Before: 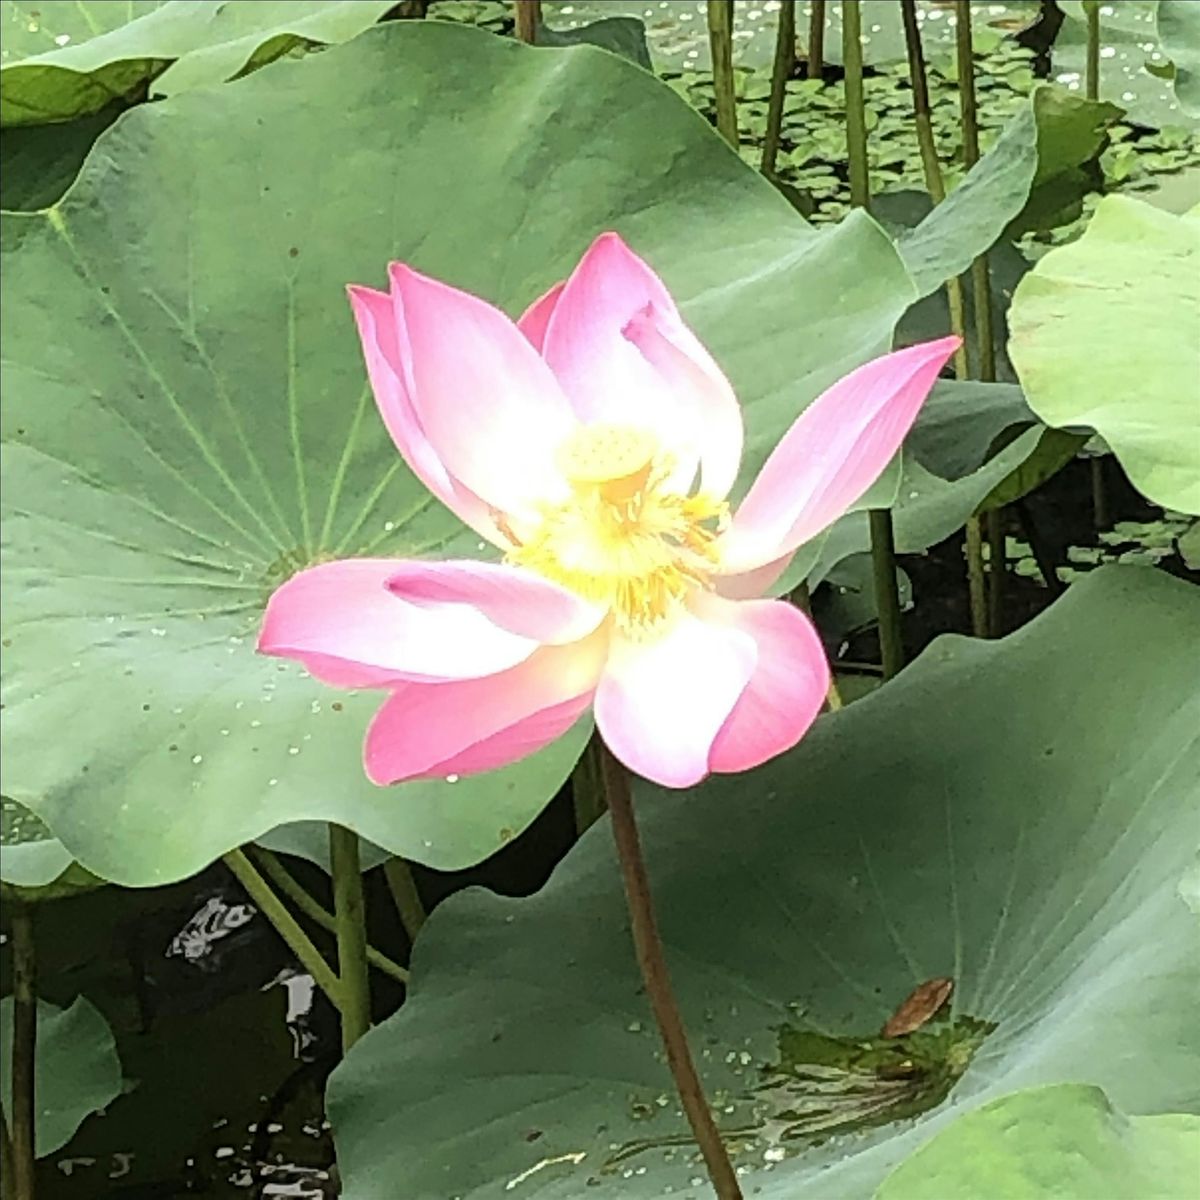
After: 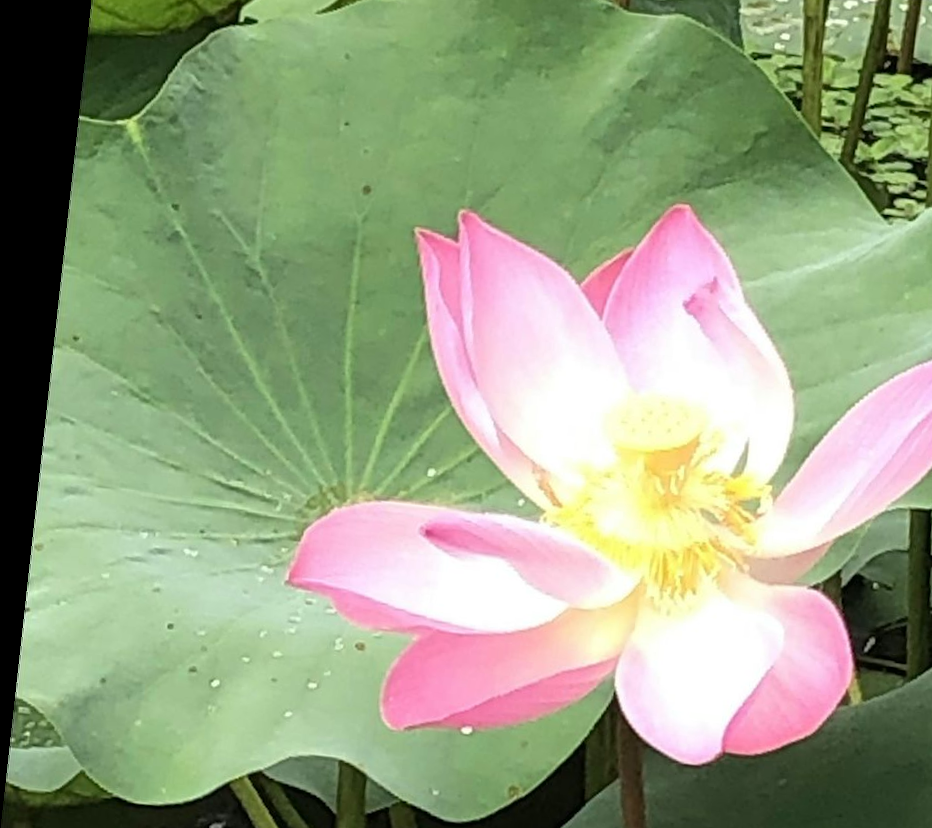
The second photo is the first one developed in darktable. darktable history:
crop and rotate: angle -6.27°, left 2.181%, top 7.046%, right 27.368%, bottom 30.359%
